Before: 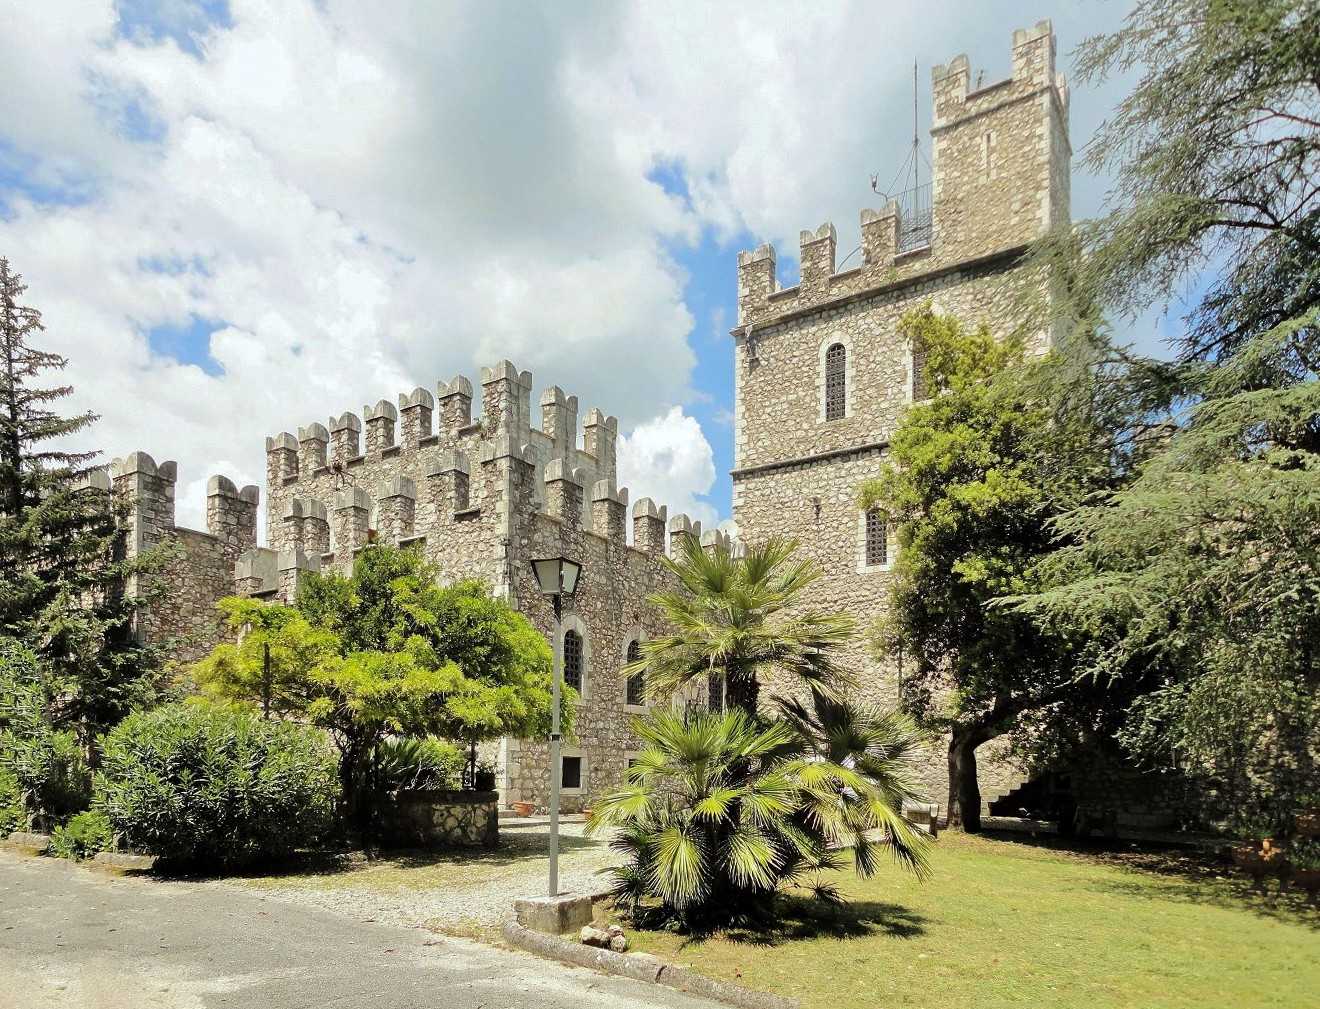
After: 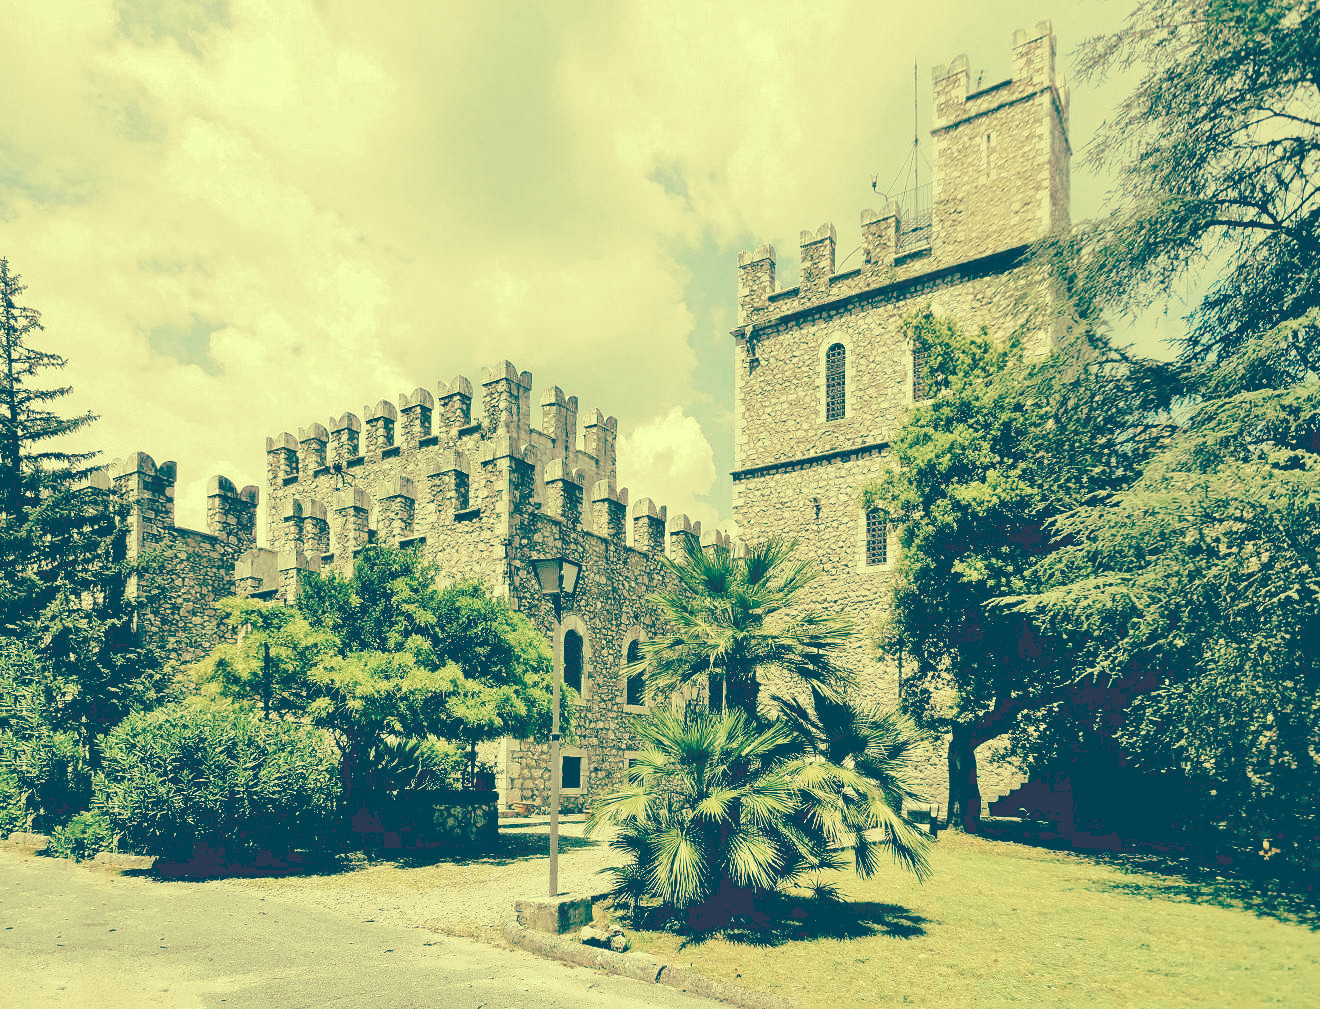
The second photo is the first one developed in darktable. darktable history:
tone curve: curves: ch0 [(0, 0) (0.003, 0.231) (0.011, 0.231) (0.025, 0.231) (0.044, 0.231) (0.069, 0.231) (0.1, 0.234) (0.136, 0.239) (0.177, 0.243) (0.224, 0.247) (0.277, 0.265) (0.335, 0.311) (0.399, 0.389) (0.468, 0.507) (0.543, 0.634) (0.623, 0.74) (0.709, 0.83) (0.801, 0.889) (0.898, 0.93) (1, 1)], preserve colors none
color look up table: target L [87.38, 86.47, 84.06, 67.89, 65.51, 62.35, 56.72, 47.71, 23.8, 22.16, 201.13, 76.98, 73.08, 69.24, 66.59, 50.25, 56.21, 45.47, 50.07, 44.47, 38.02, 22.67, 7.416, 16.07, 16.05, 92.55, 87.81, 71.14, 65.92, 83.49, 61.08, 58.17, 66.06, 49.78, 60.8, 41.58, 32.38, 23.88, 8.551, 37.68, 24.86, 9.294, 6.952, 89.13, 76.66, 71.19, 62.17, 52.44, 45.4], target a [-30.11, -38.99, -13.23, -23.67, -32.8, -41.83, -17.13, -24.8, -59.94, -56.05, 0, 9.478, 7.113, -5.214, 19.48, -2.772, 29.62, -4.219, 24.41, 8.861, 21.46, -57.41, -13.51, -40.53, -40.48, -9.201, -5.167, 0.393, 21.45, 1.335, -4.787, 1.729, -7.004, 24.05, 9.997, -5.066, -1.253, -59.13, -16.41, 8.497, -59.72, -19.42, -9.452, -31.1, -26.28, -16.63, -30.57, -13.16, -19.8], target b [52.55, 49.29, 46.91, 27.83, 20.06, 26.22, 24.3, 10.3, -19.77, -23.02, -0.001, 36.58, 41.2, 25.8, 30.99, 11.06, 25.28, 1.858, 13.82, 11.35, -4.022, -21.57, -48.06, -33.98, -34.01, 54.43, 47.01, 26.8, 20.2, 40.52, 11.95, 7.844, 10.79, -0.718, 7.6, -20.34, -16.74, -22.54, -48.58, -25.19, -25.5, -46.18, -54.77, 48.27, 29.25, 25.47, 11.93, -3.627, -1.451], num patches 49
